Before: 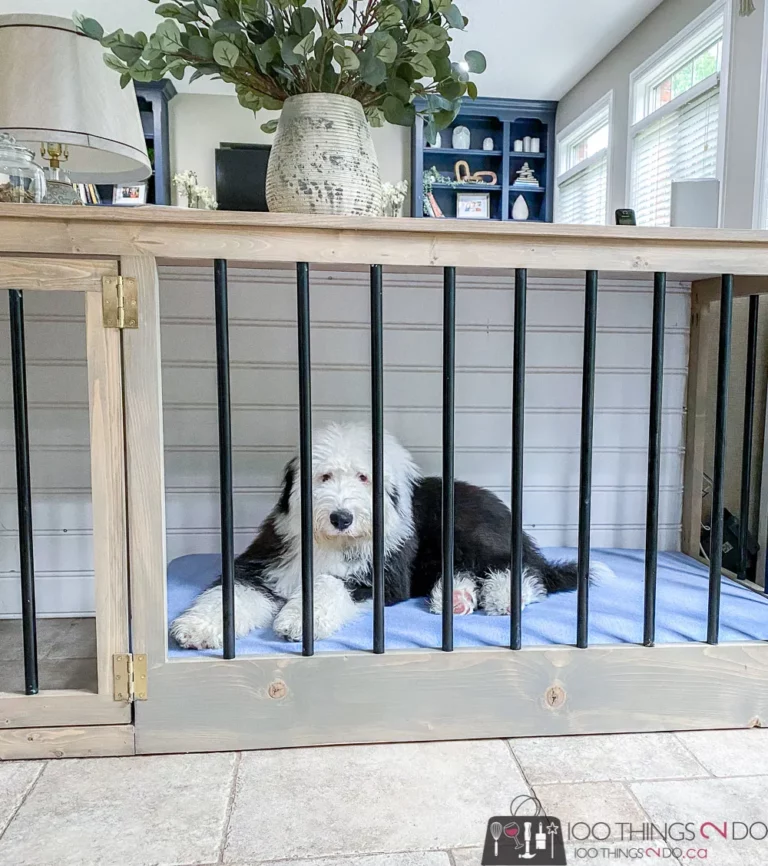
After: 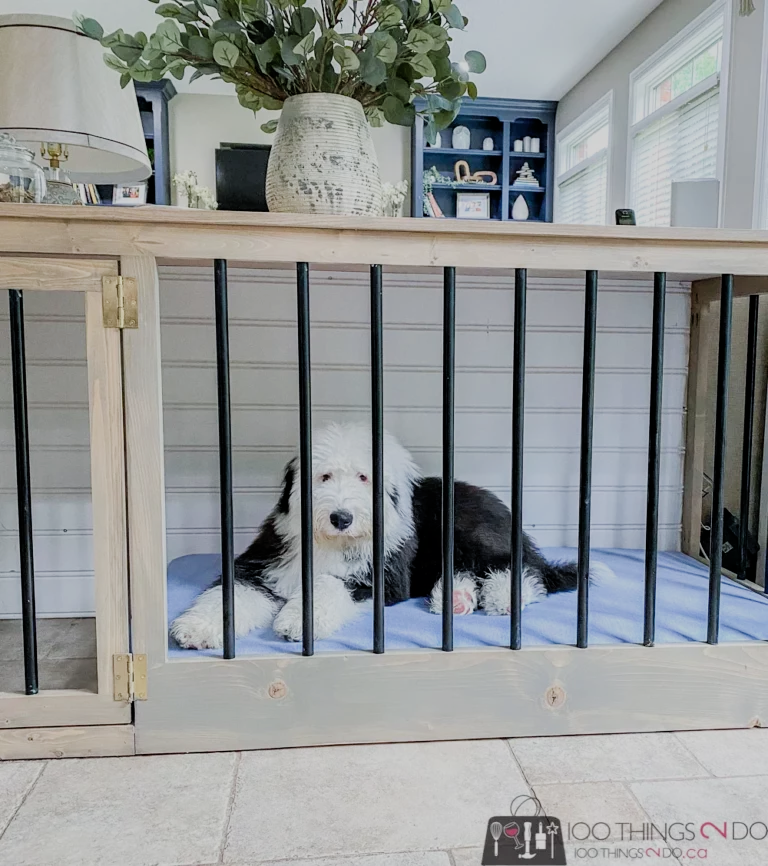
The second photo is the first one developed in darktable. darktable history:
filmic rgb: black relative exposure -7.4 EV, white relative exposure 4.89 EV, hardness 3.4
